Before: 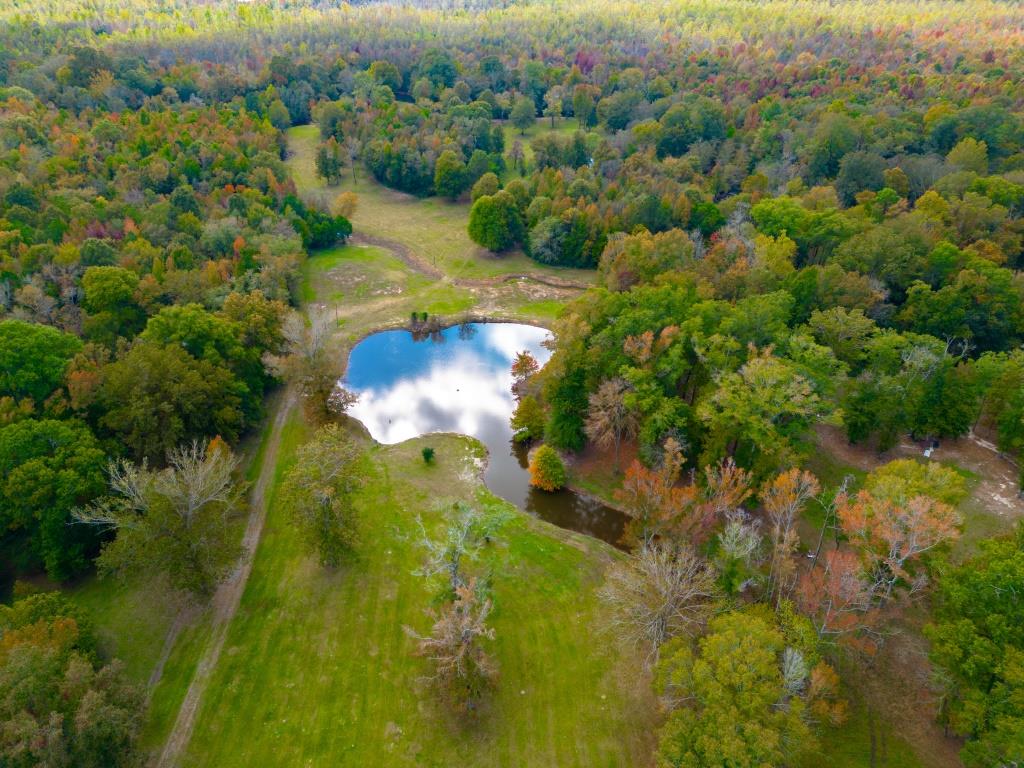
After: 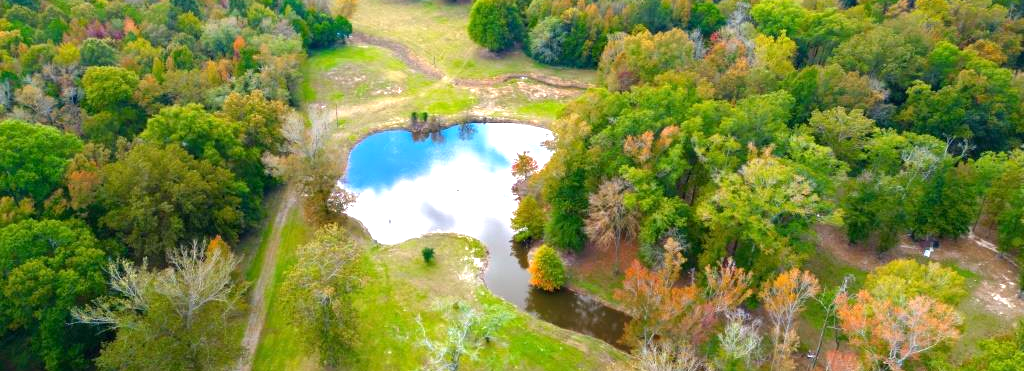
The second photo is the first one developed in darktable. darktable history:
crop and rotate: top 26.056%, bottom 25.543%
exposure: exposure 1 EV, compensate highlight preservation false
